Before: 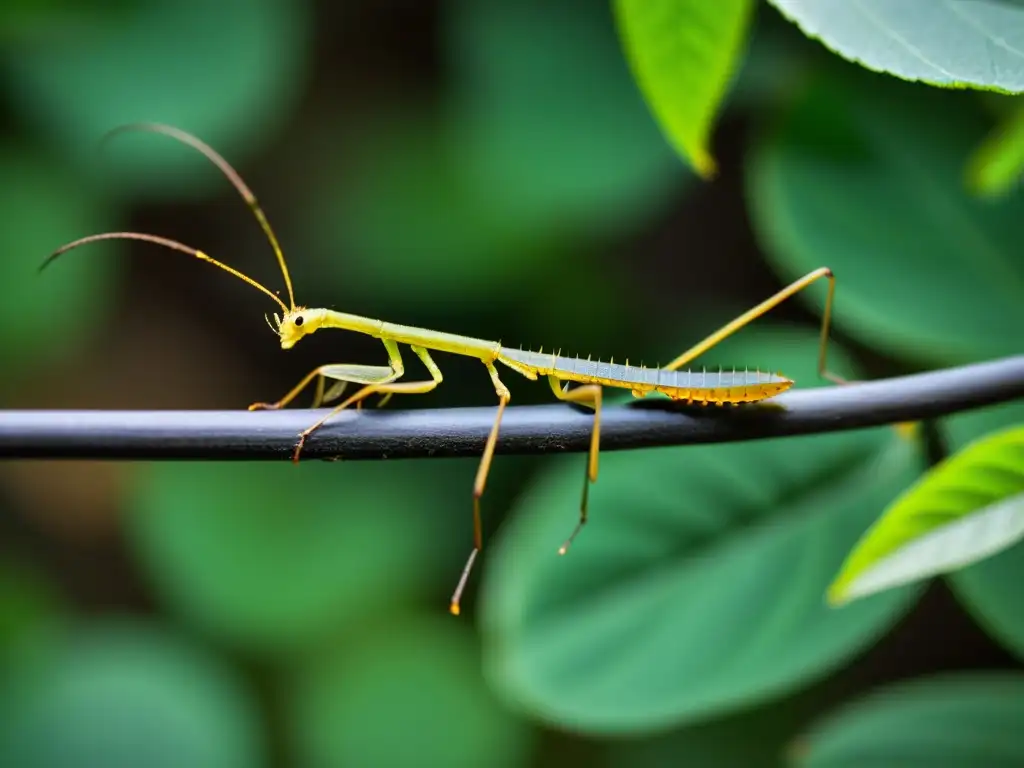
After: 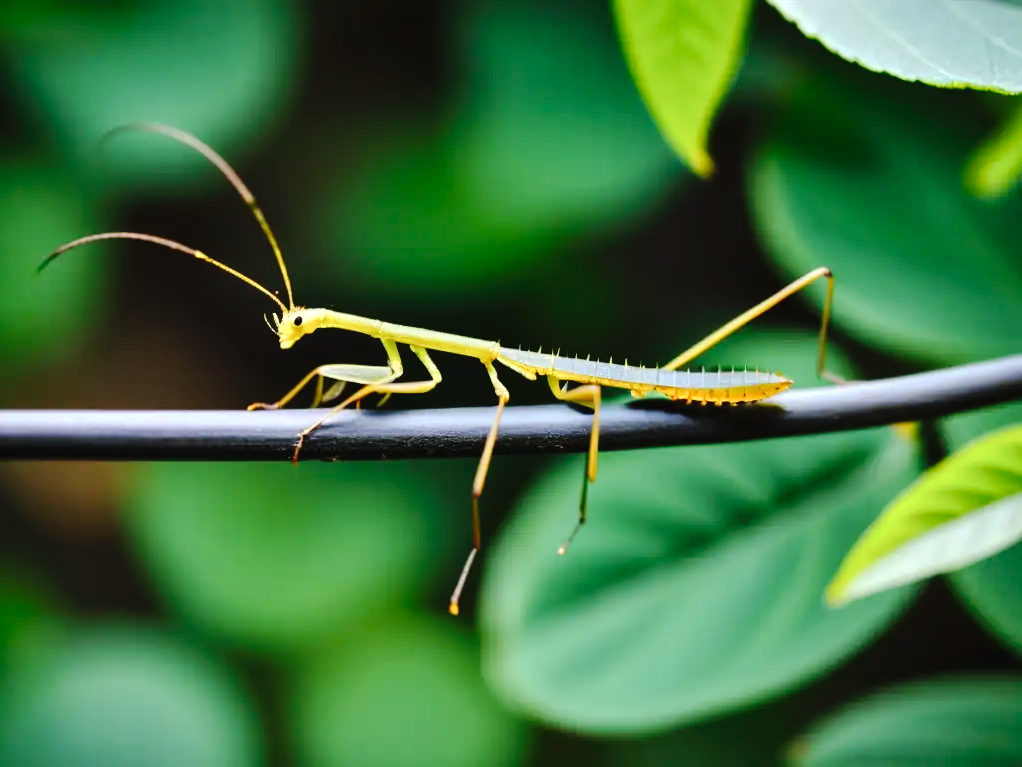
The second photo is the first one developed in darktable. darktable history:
crop and rotate: left 0.194%, bottom 0.005%
tone equalizer: -8 EV -0.423 EV, -7 EV -0.416 EV, -6 EV -0.364 EV, -5 EV -0.2 EV, -3 EV 0.201 EV, -2 EV 0.316 EV, -1 EV 0.377 EV, +0 EV 0.444 EV, edges refinement/feathering 500, mask exposure compensation -1.57 EV, preserve details no
tone curve: curves: ch0 [(0, 0) (0.003, 0.015) (0.011, 0.021) (0.025, 0.032) (0.044, 0.046) (0.069, 0.062) (0.1, 0.08) (0.136, 0.117) (0.177, 0.165) (0.224, 0.221) (0.277, 0.298) (0.335, 0.385) (0.399, 0.469) (0.468, 0.558) (0.543, 0.637) (0.623, 0.708) (0.709, 0.771) (0.801, 0.84) (0.898, 0.907) (1, 1)], preserve colors none
local contrast: mode bilateral grid, contrast 99, coarseness 99, detail 92%, midtone range 0.2
